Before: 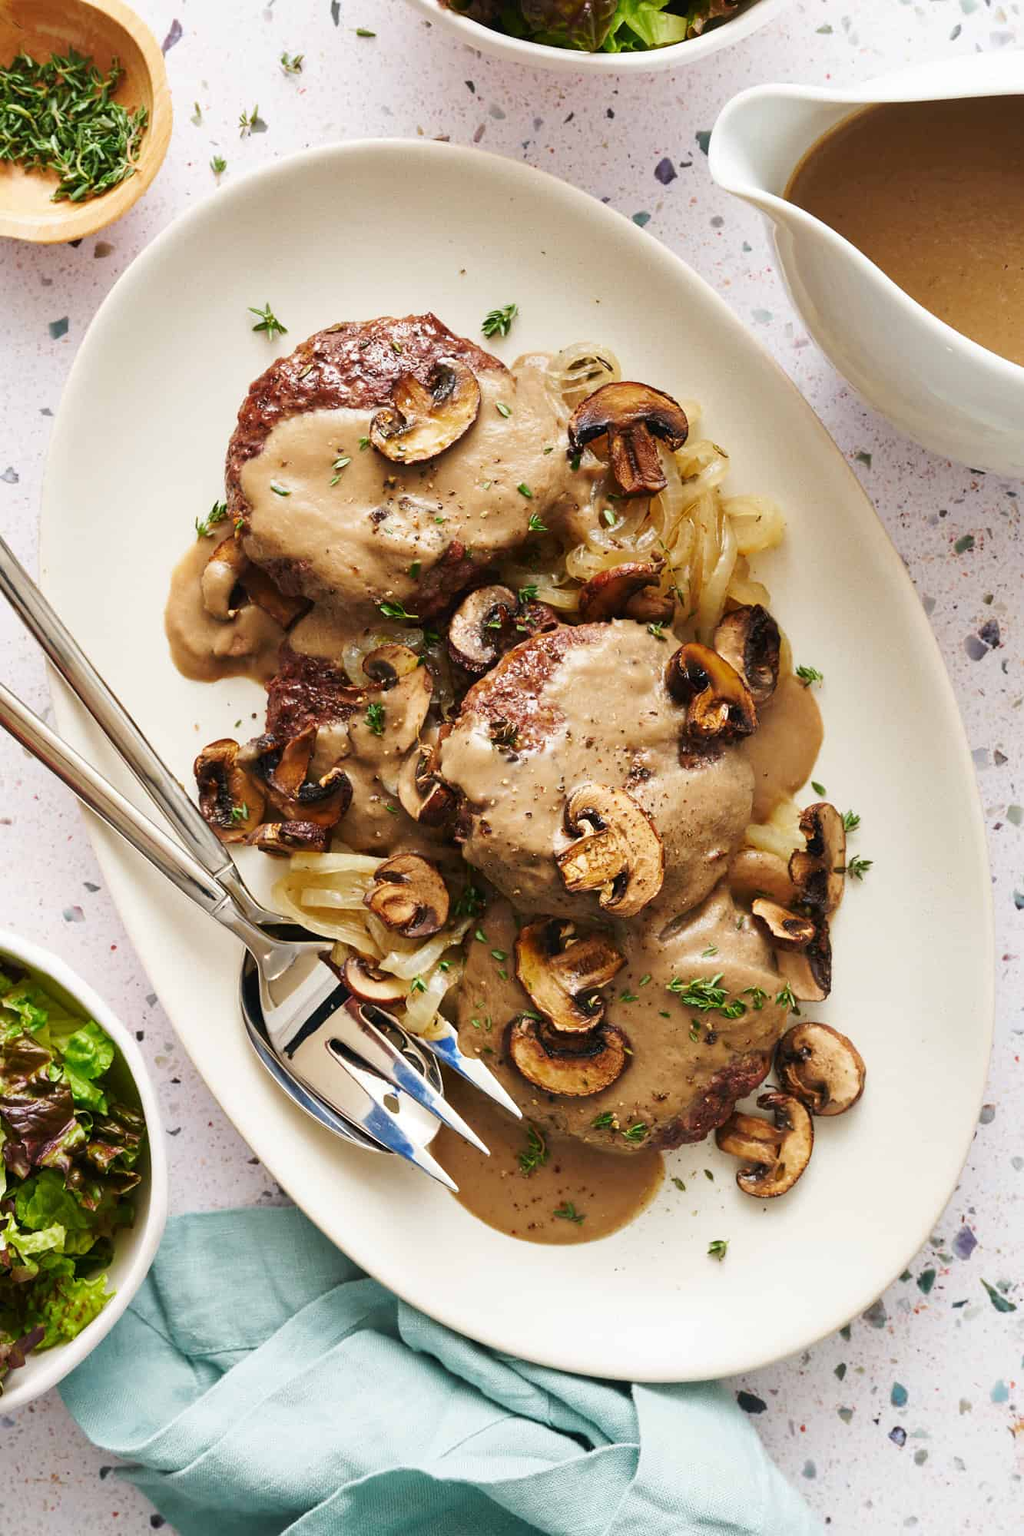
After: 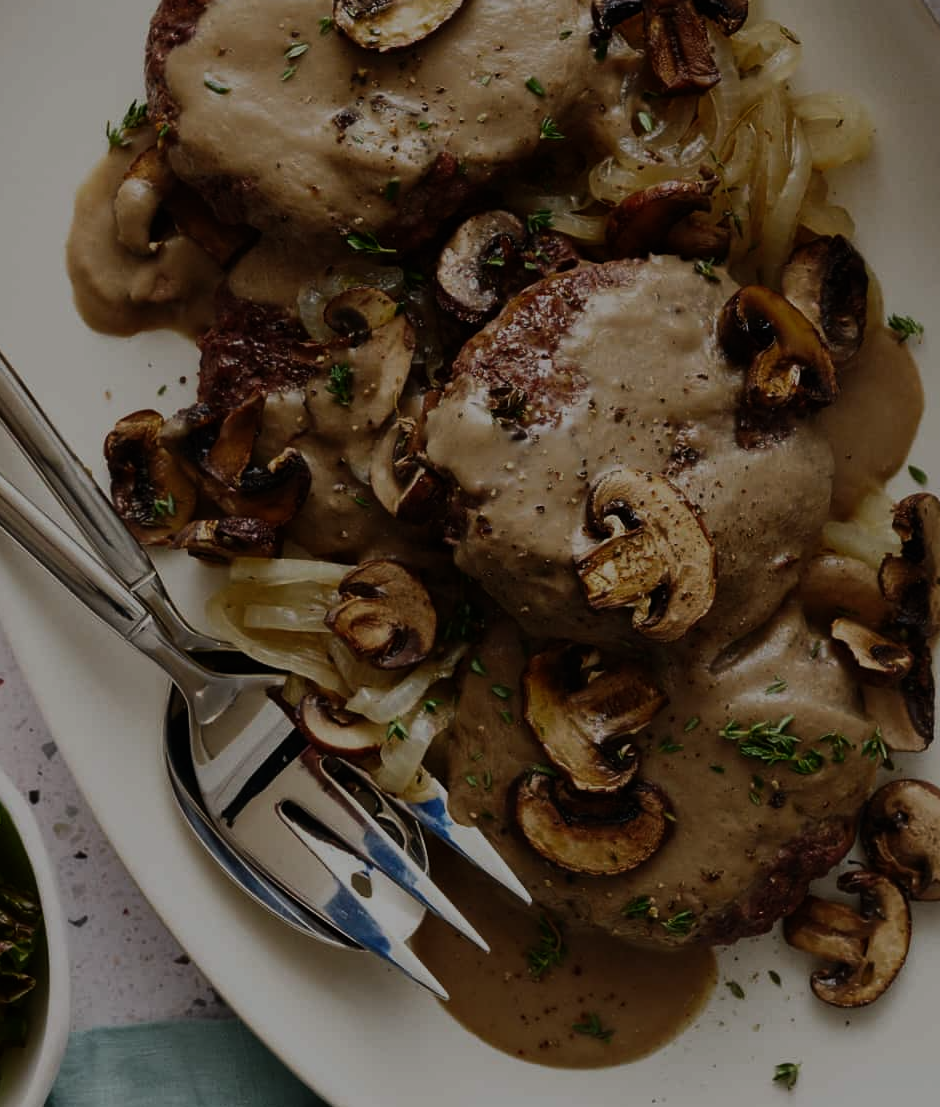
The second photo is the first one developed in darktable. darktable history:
crop: left 11.123%, top 27.61%, right 18.3%, bottom 17.034%
exposure: exposure -2.002 EV, compensate highlight preservation false
tone equalizer: -8 EV -0.75 EV, -7 EV -0.7 EV, -6 EV -0.6 EV, -5 EV -0.4 EV, -3 EV 0.4 EV, -2 EV 0.6 EV, -1 EV 0.7 EV, +0 EV 0.75 EV, edges refinement/feathering 500, mask exposure compensation -1.57 EV, preserve details no
